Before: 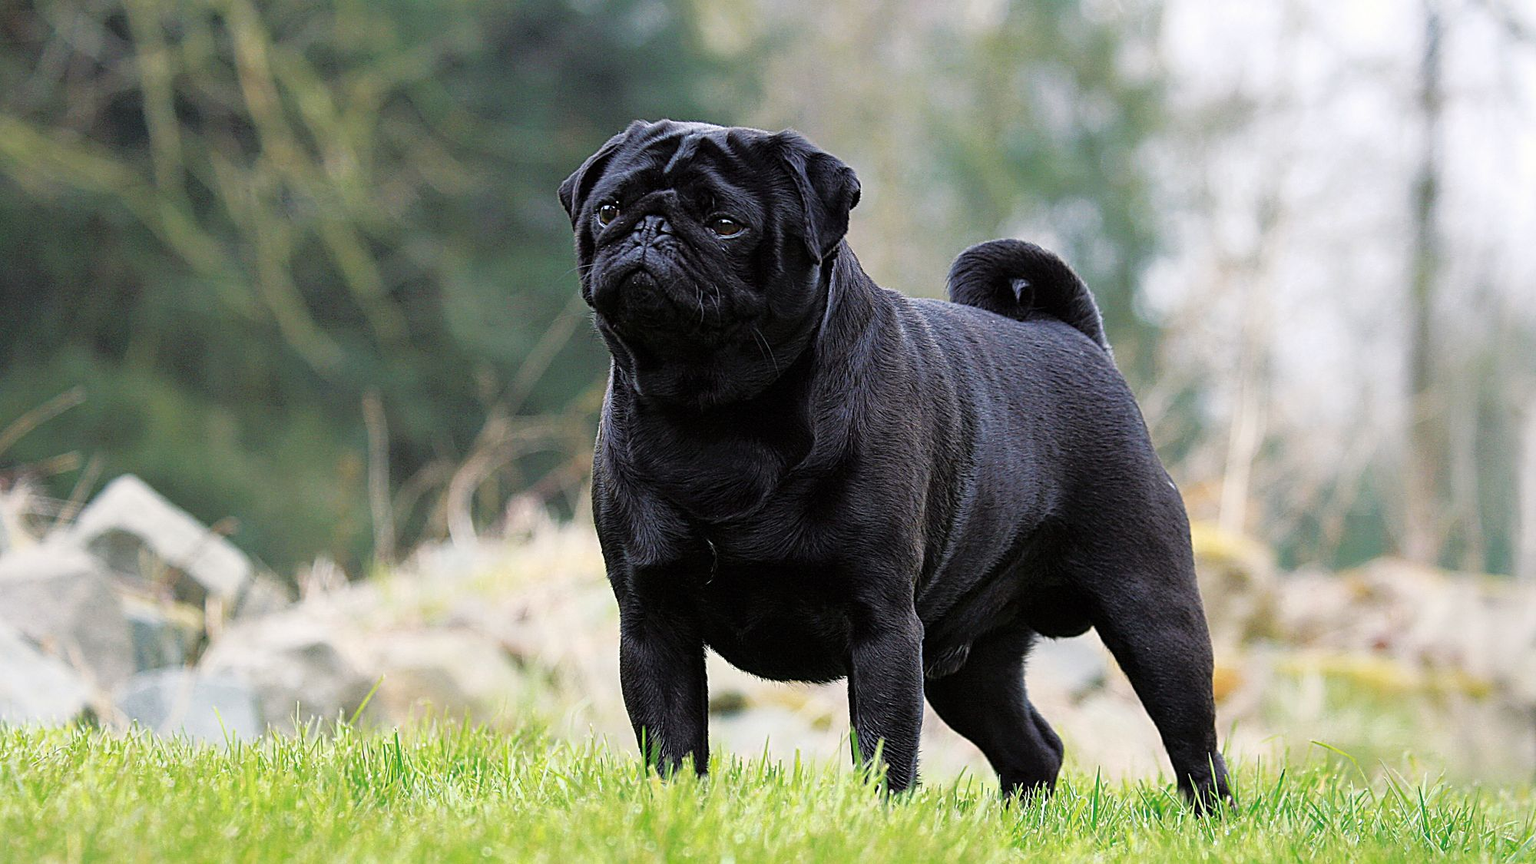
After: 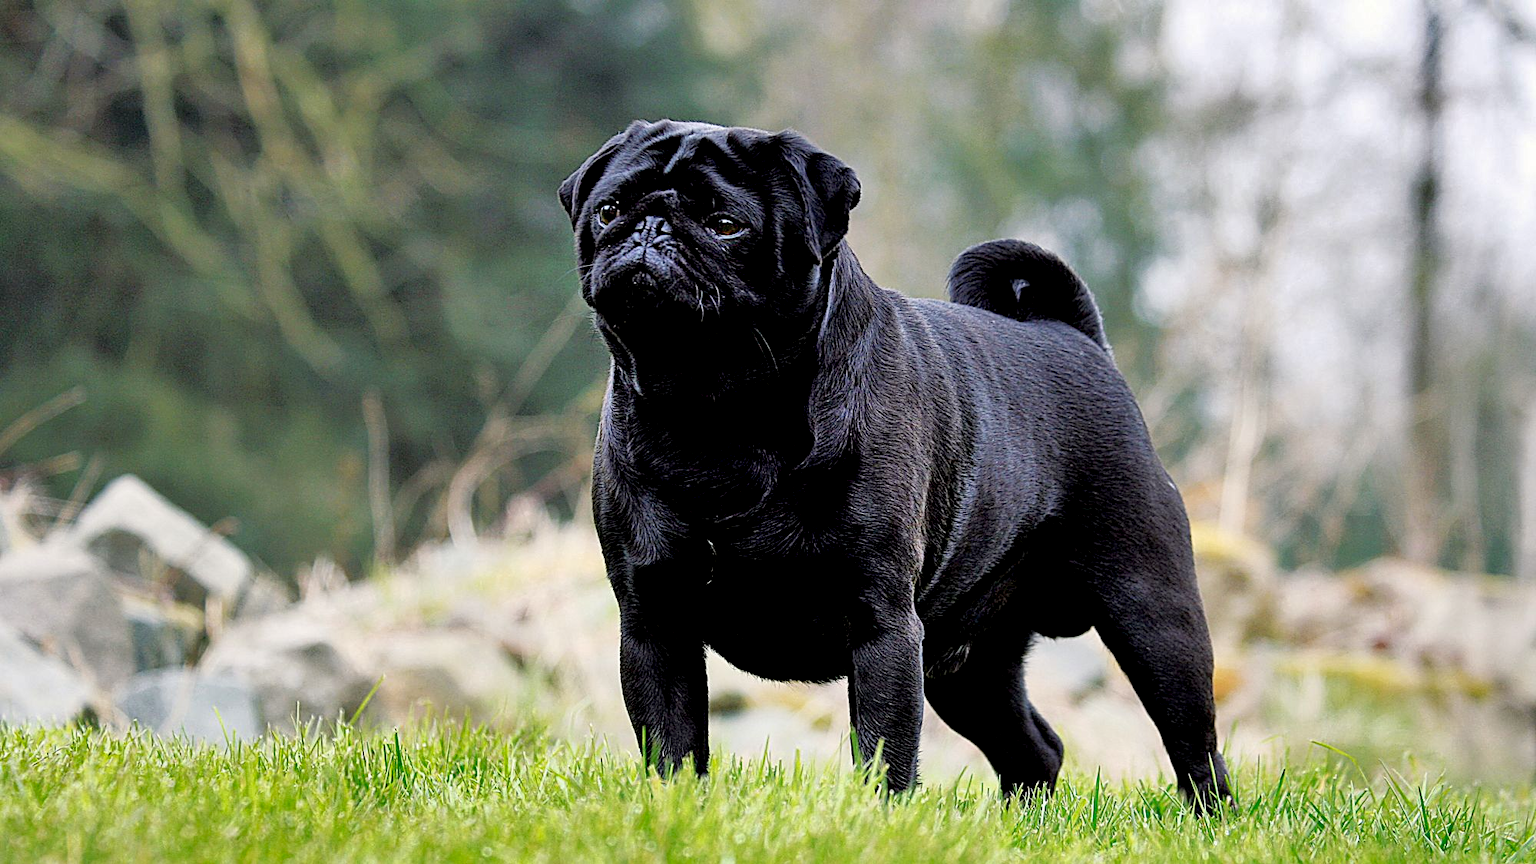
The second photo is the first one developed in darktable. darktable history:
shadows and highlights: soften with gaussian
exposure: black level correction 0.011, compensate highlight preservation false
